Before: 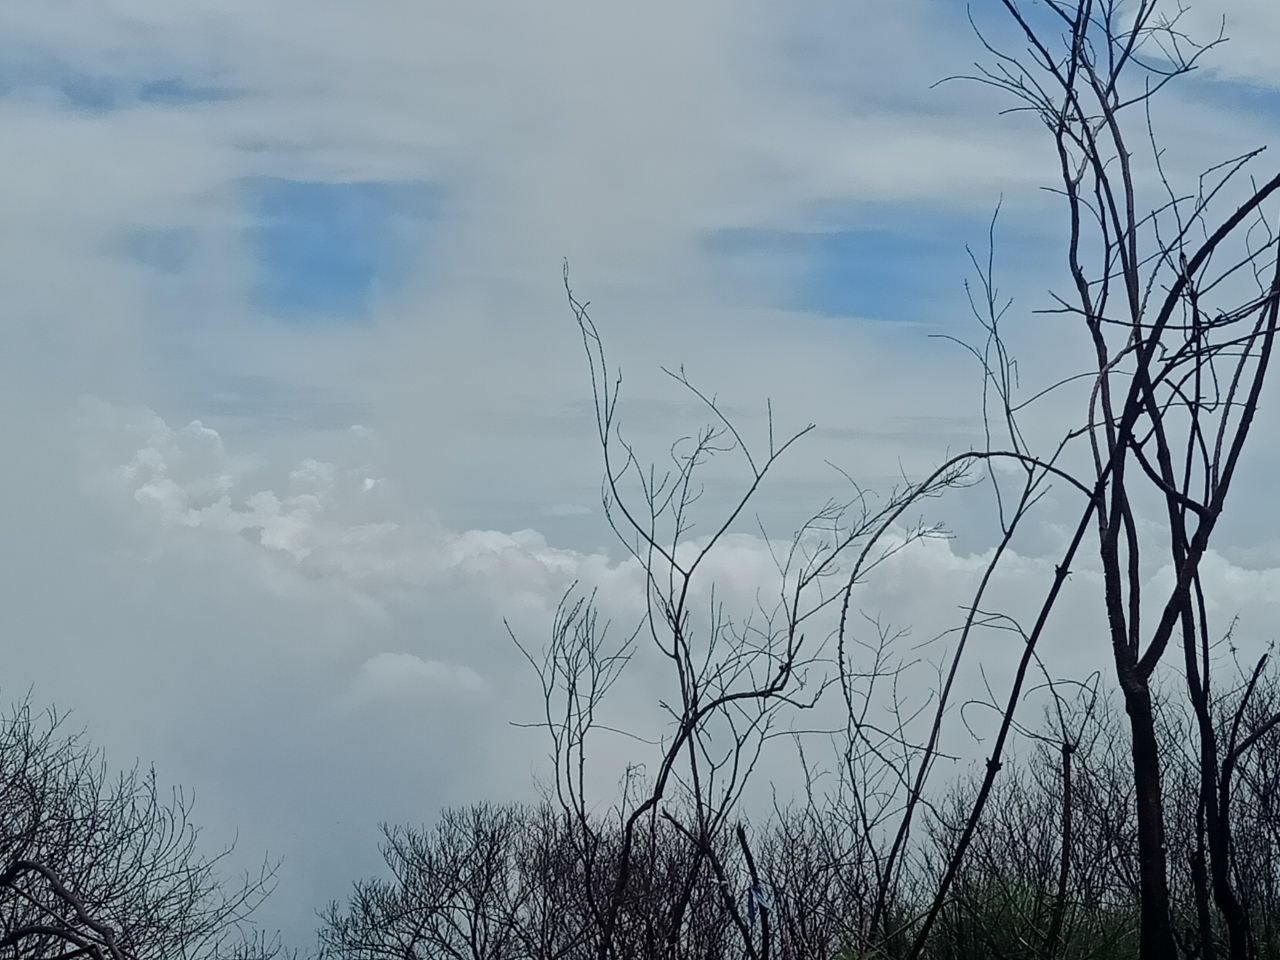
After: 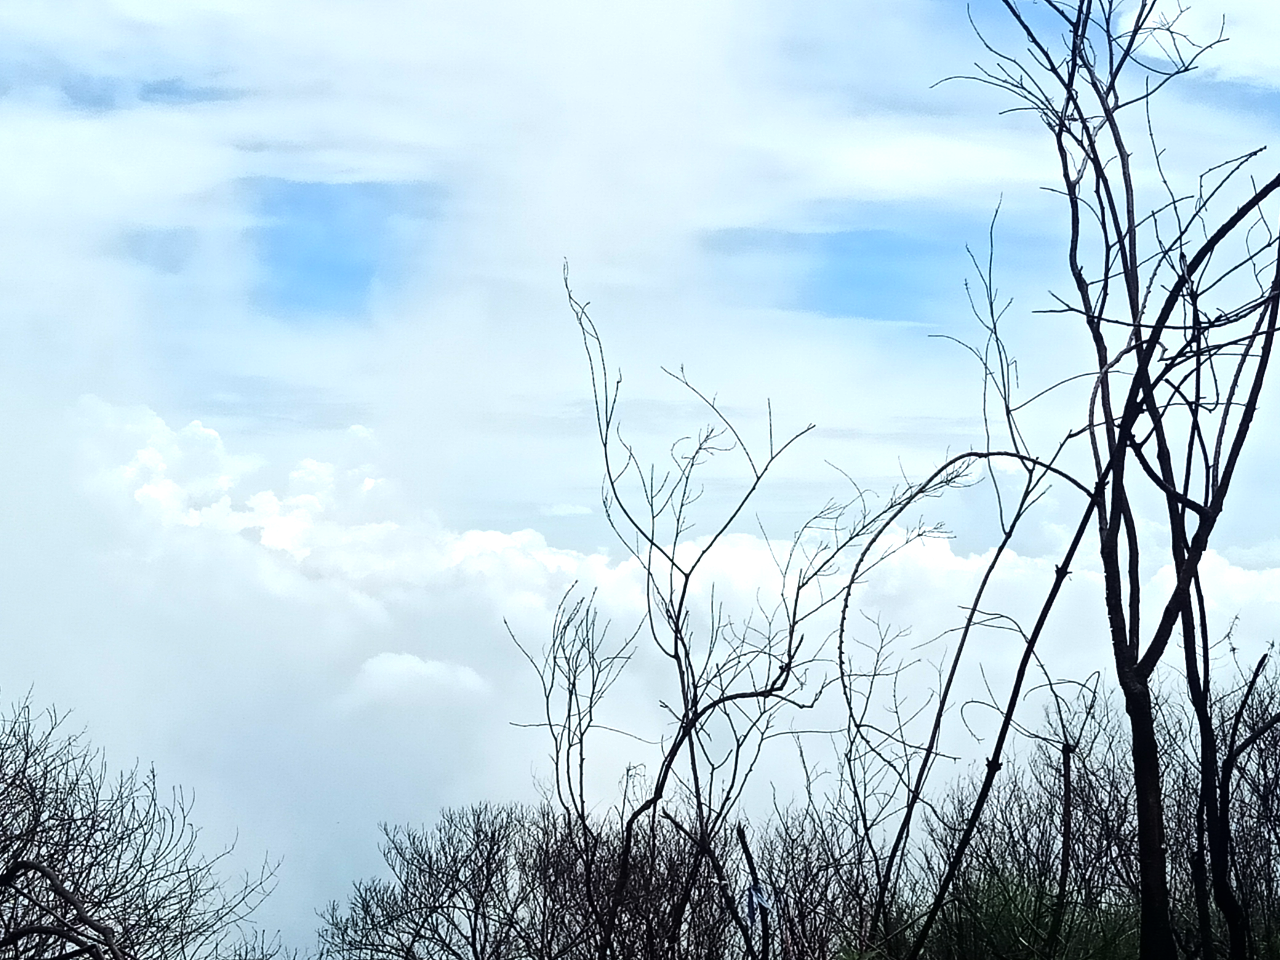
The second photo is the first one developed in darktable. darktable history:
exposure: black level correction 0, exposure 0.5 EV, compensate highlight preservation false
tone equalizer: -8 EV -0.75 EV, -7 EV -0.7 EV, -6 EV -0.6 EV, -5 EV -0.4 EV, -3 EV 0.4 EV, -2 EV 0.6 EV, -1 EV 0.7 EV, +0 EV 0.75 EV, edges refinement/feathering 500, mask exposure compensation -1.57 EV, preserve details no
